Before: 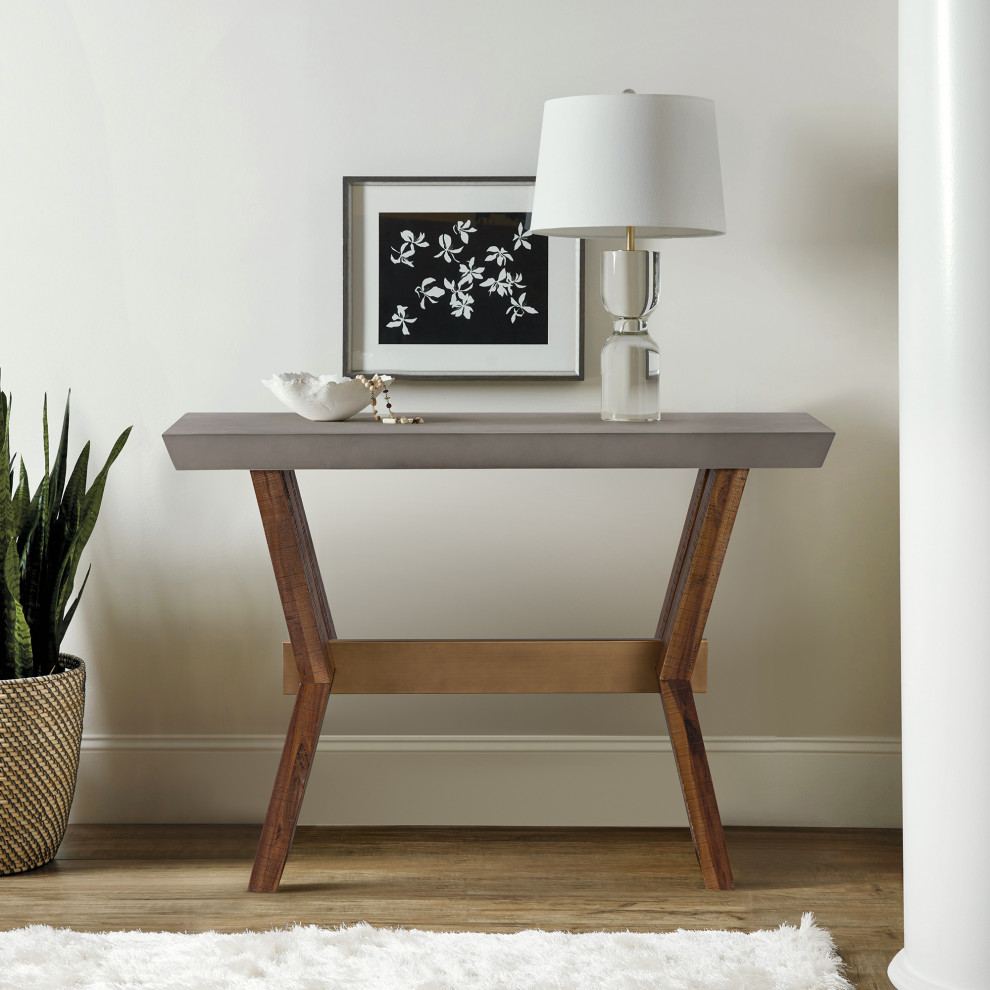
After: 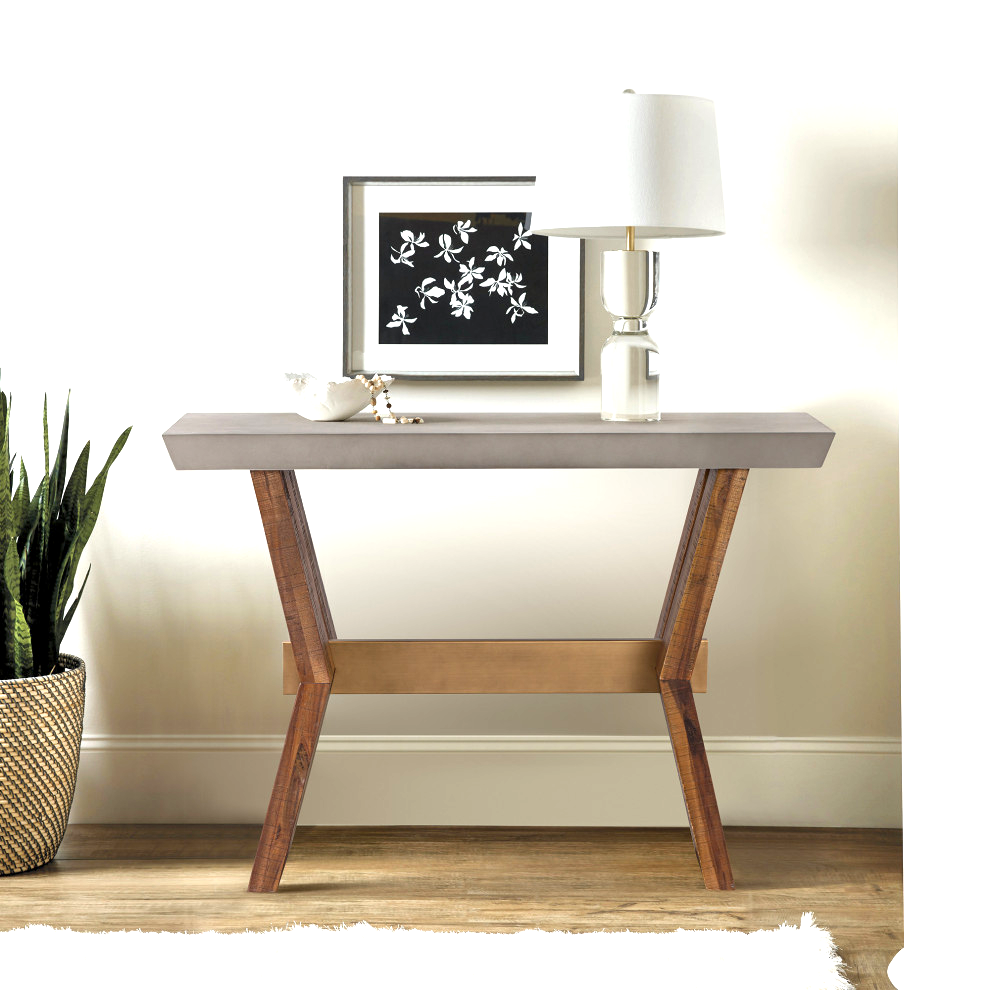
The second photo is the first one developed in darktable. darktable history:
exposure: black level correction 0.001, exposure 1.043 EV, compensate highlight preservation false
